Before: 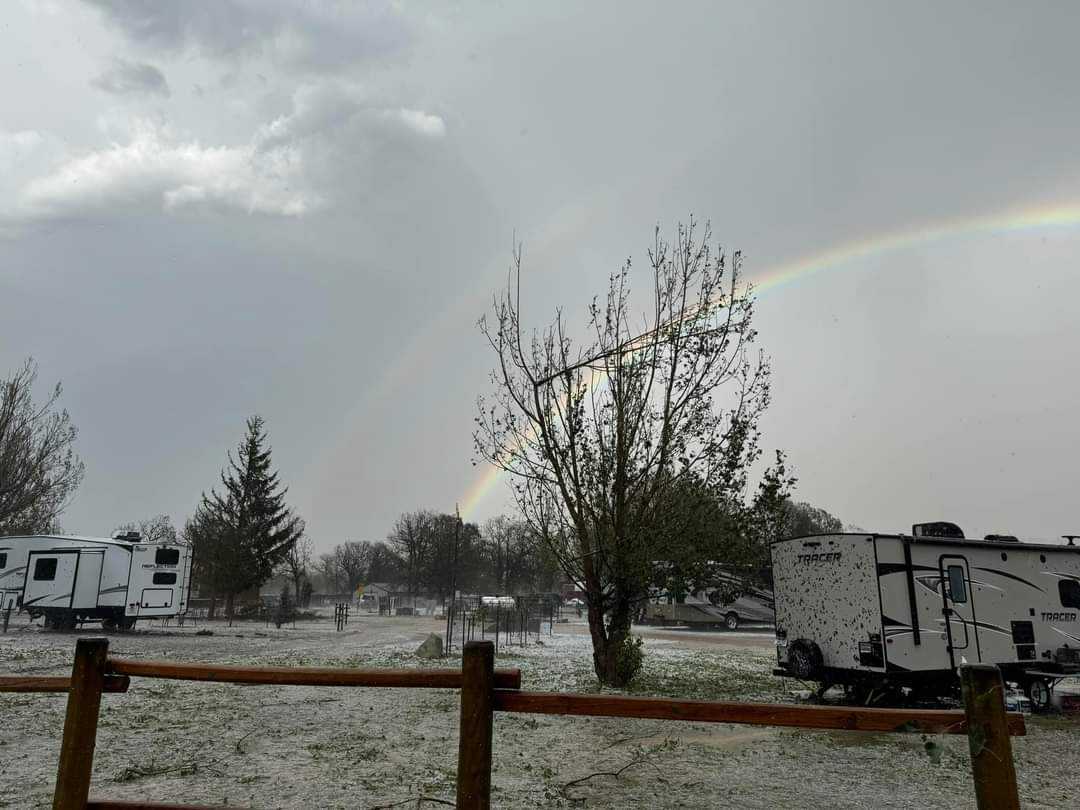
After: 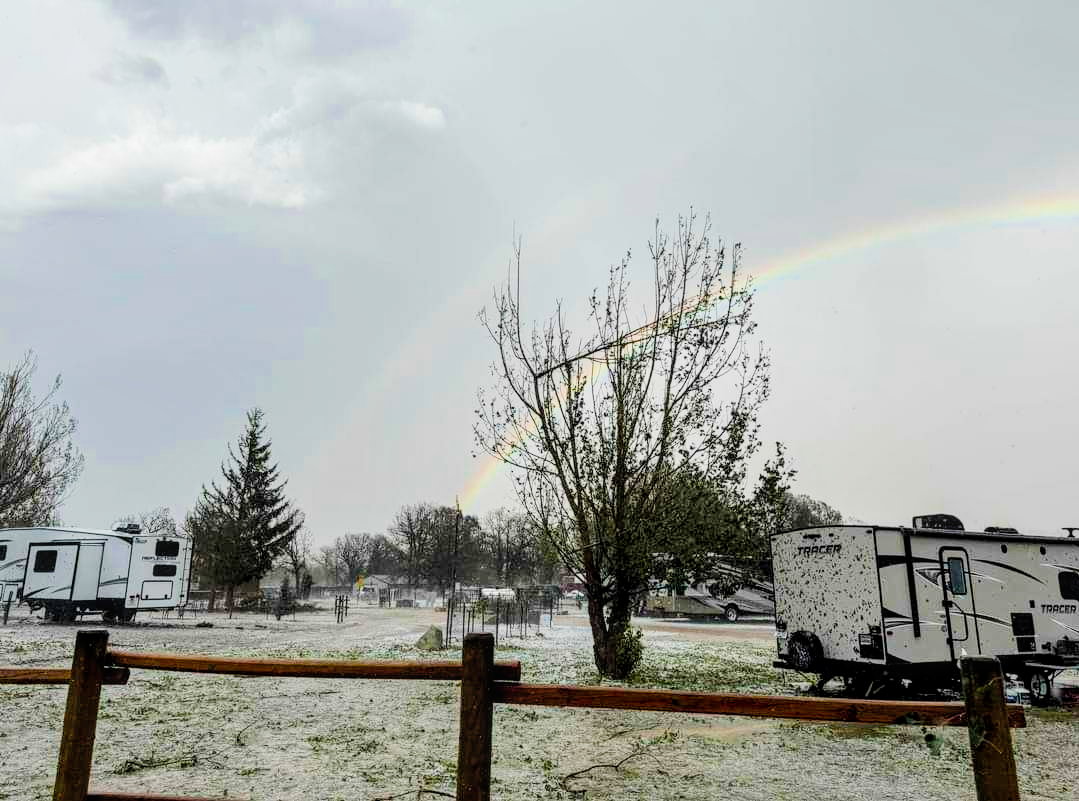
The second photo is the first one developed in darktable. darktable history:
tone equalizer: -8 EV -0.417 EV, -7 EV -0.389 EV, -6 EV -0.333 EV, -5 EV -0.222 EV, -3 EV 0.222 EV, -2 EV 0.333 EV, -1 EV 0.389 EV, +0 EV 0.417 EV, edges refinement/feathering 500, mask exposure compensation -1.57 EV, preserve details no
shadows and highlights: shadows 25, highlights -25
exposure: black level correction 0, exposure 1.2 EV, compensate highlight preservation false
color balance rgb: linear chroma grading › global chroma 15%, perceptual saturation grading › global saturation 30%
local contrast: on, module defaults
filmic rgb: black relative exposure -7.15 EV, white relative exposure 5.36 EV, hardness 3.02
crop: top 1.049%, right 0.001%
